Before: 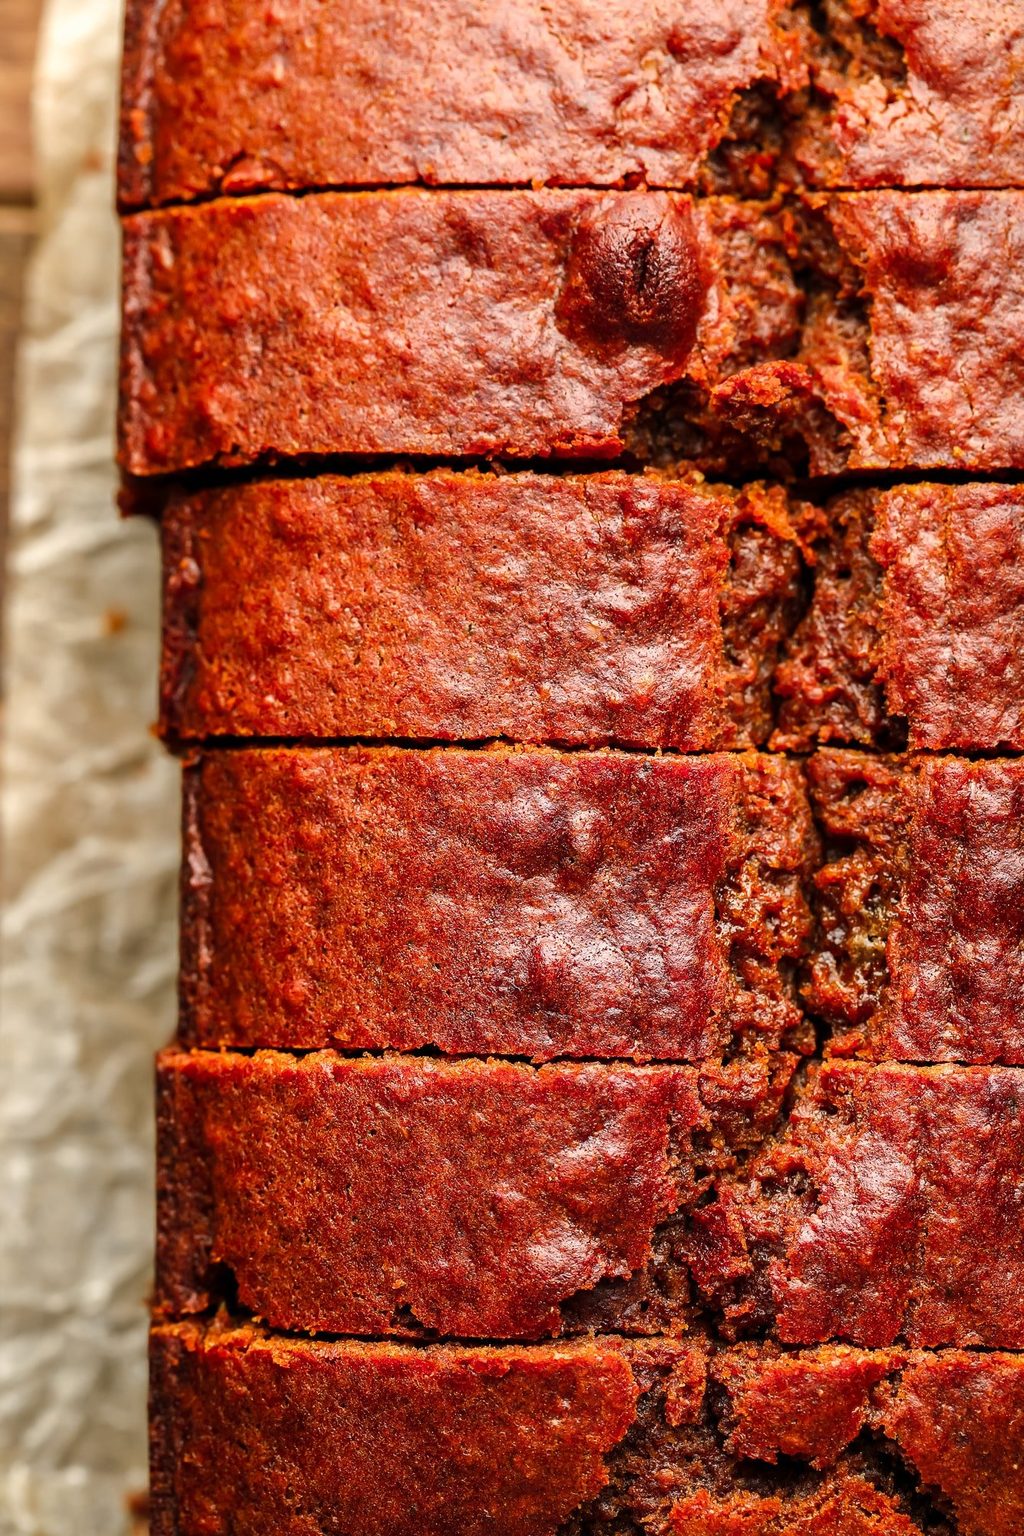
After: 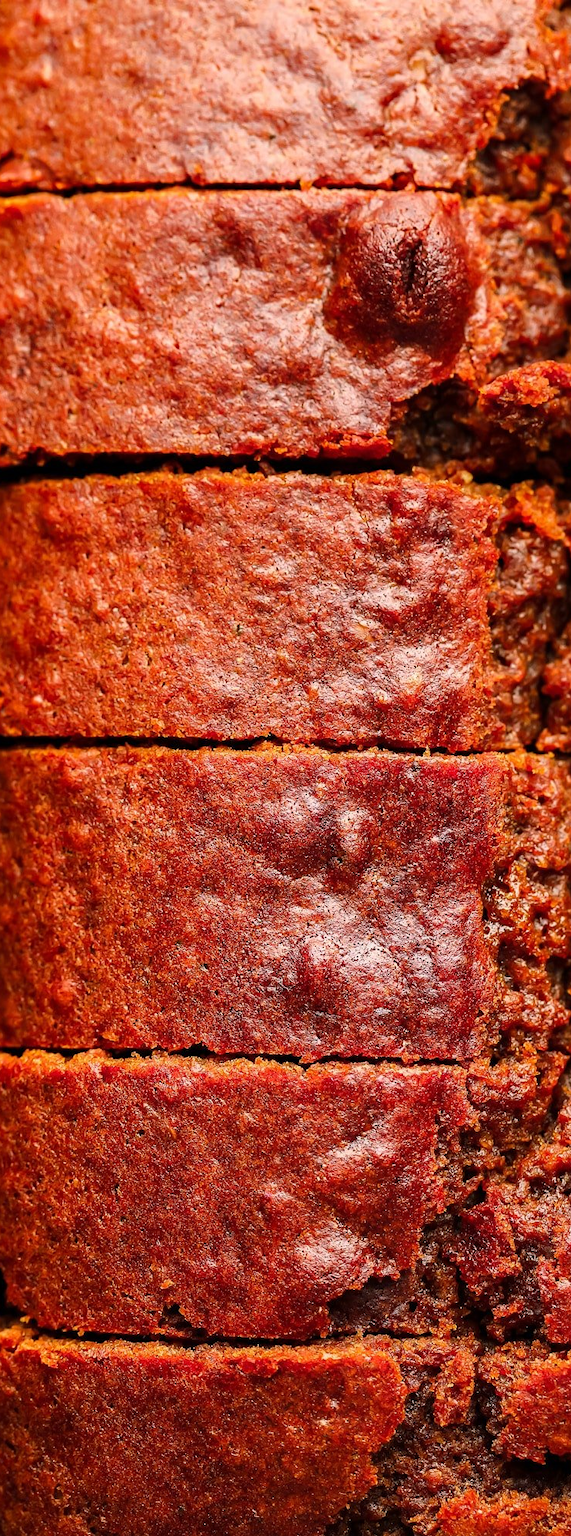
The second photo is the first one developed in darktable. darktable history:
crop and rotate: left 22.649%, right 21.452%
